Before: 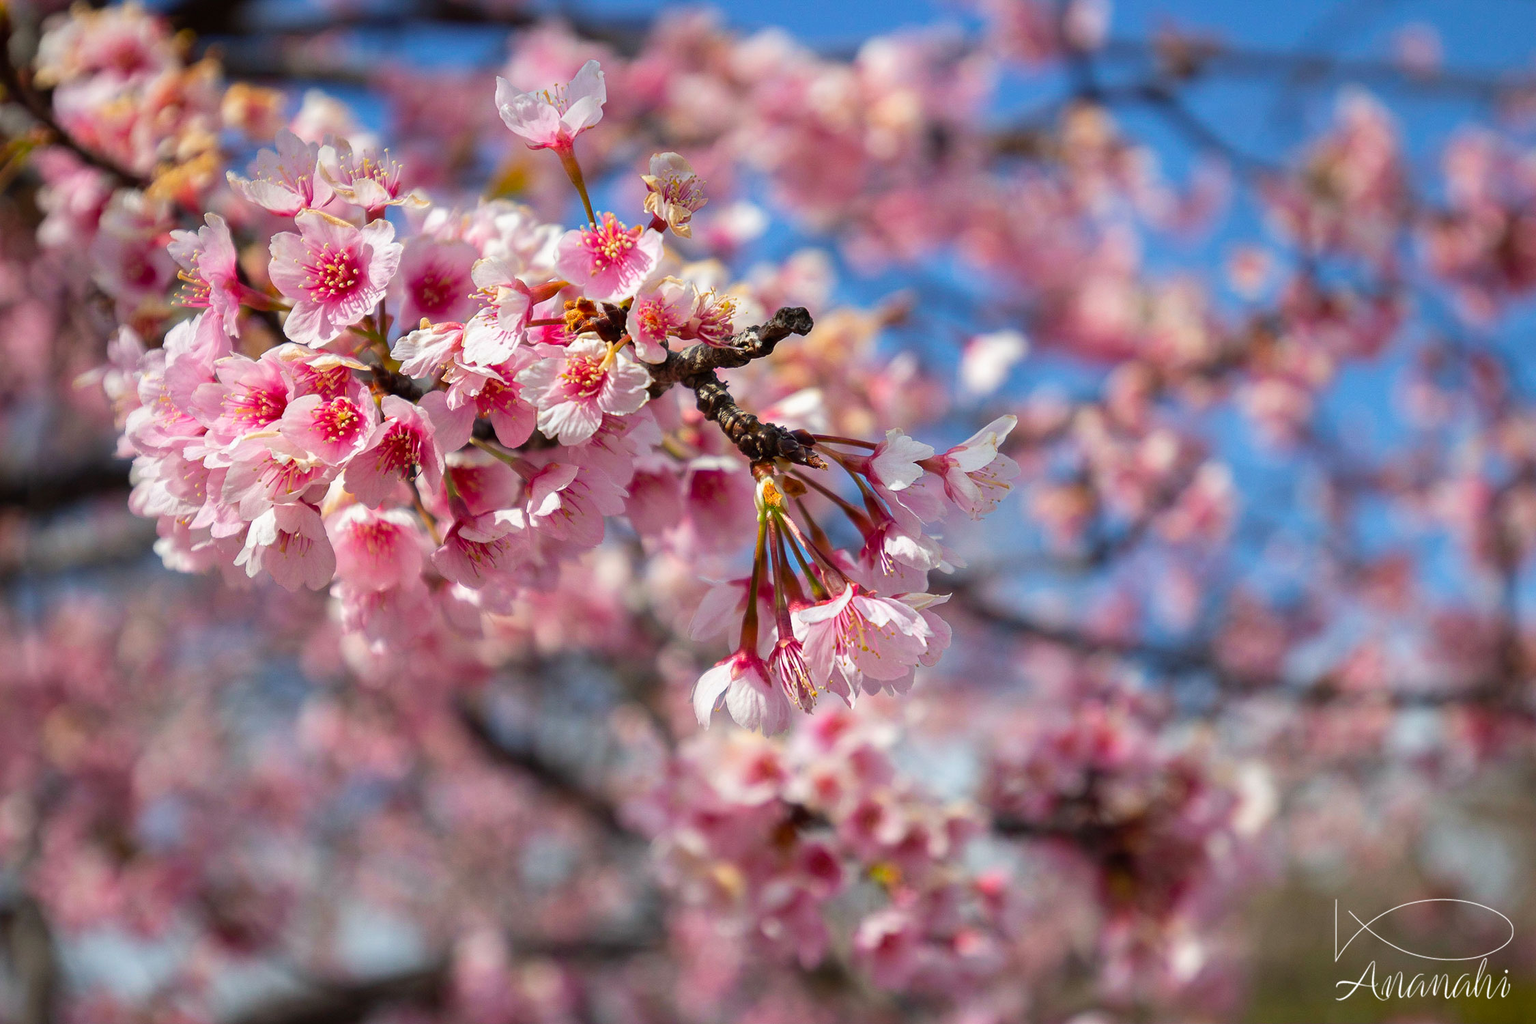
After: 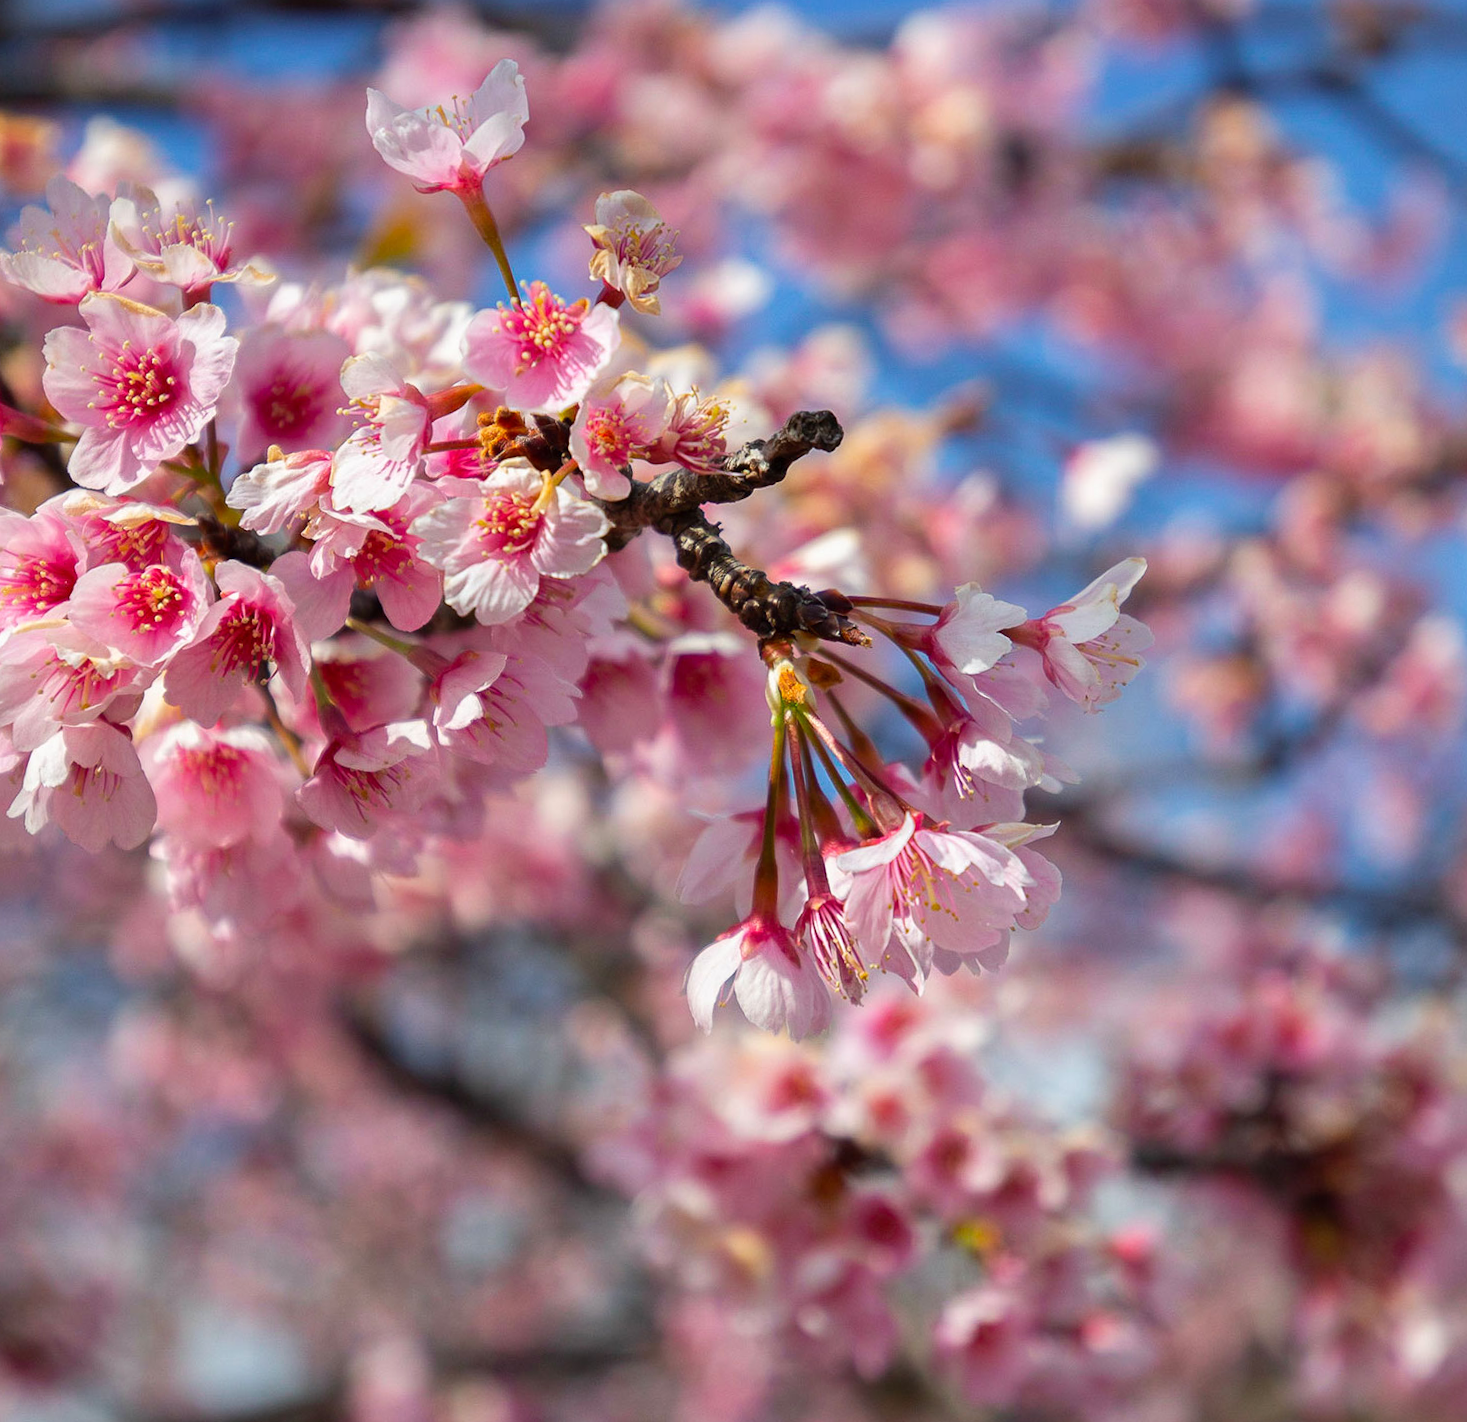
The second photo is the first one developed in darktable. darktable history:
rotate and perspective: rotation -2°, crop left 0.022, crop right 0.978, crop top 0.049, crop bottom 0.951
crop and rotate: left 14.292%, right 19.041%
